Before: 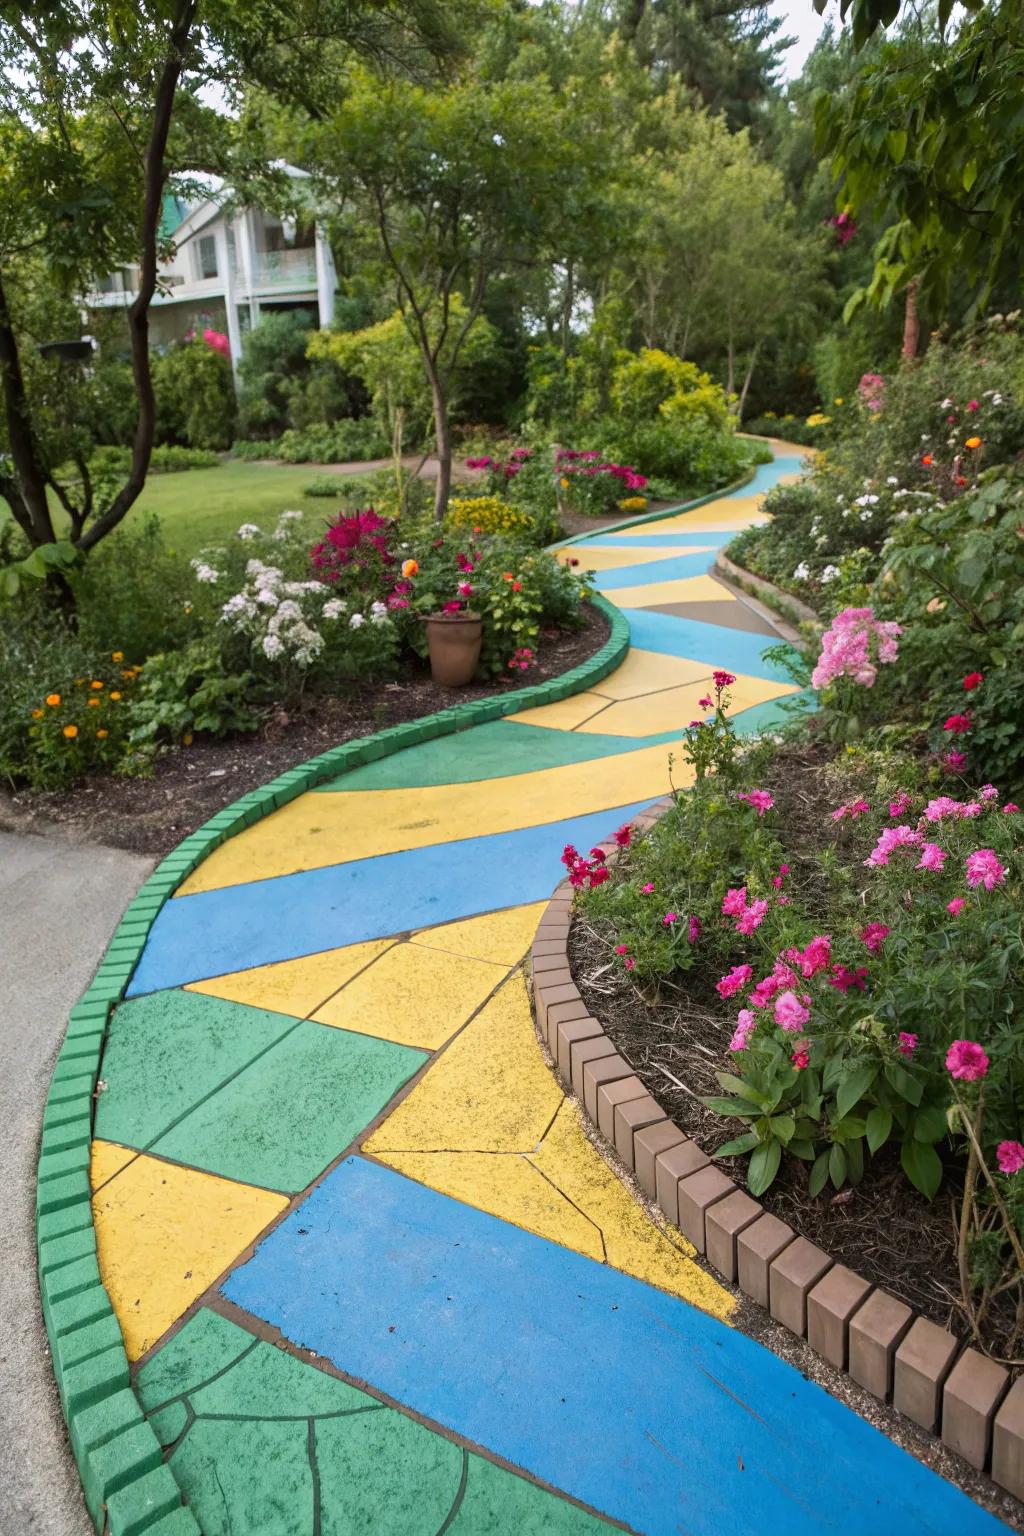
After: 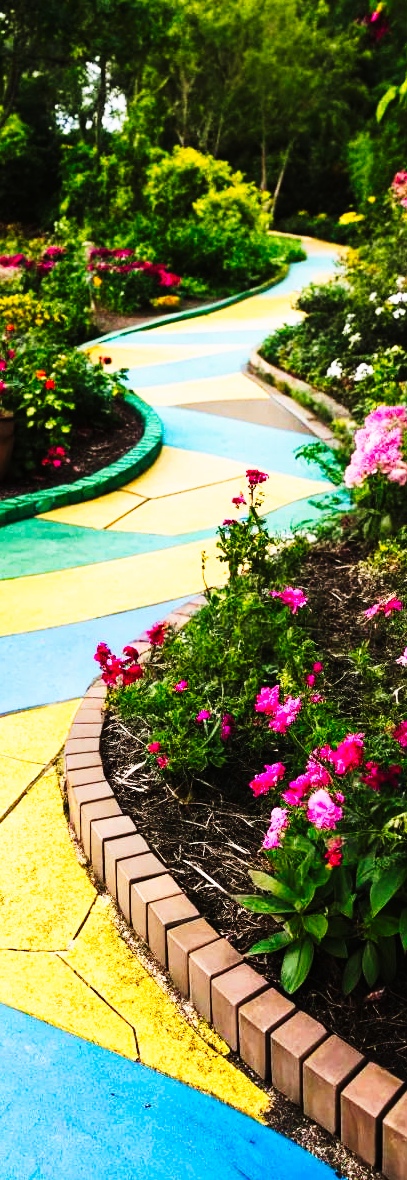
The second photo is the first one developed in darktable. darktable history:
tone curve: curves: ch0 [(0, 0) (0.003, 0.006) (0.011, 0.008) (0.025, 0.011) (0.044, 0.015) (0.069, 0.019) (0.1, 0.023) (0.136, 0.03) (0.177, 0.042) (0.224, 0.065) (0.277, 0.103) (0.335, 0.177) (0.399, 0.294) (0.468, 0.463) (0.543, 0.639) (0.623, 0.805) (0.709, 0.909) (0.801, 0.967) (0.898, 0.989) (1, 1)], preserve colors none
crop: left 45.66%, top 13.173%, right 14.217%, bottom 9.945%
